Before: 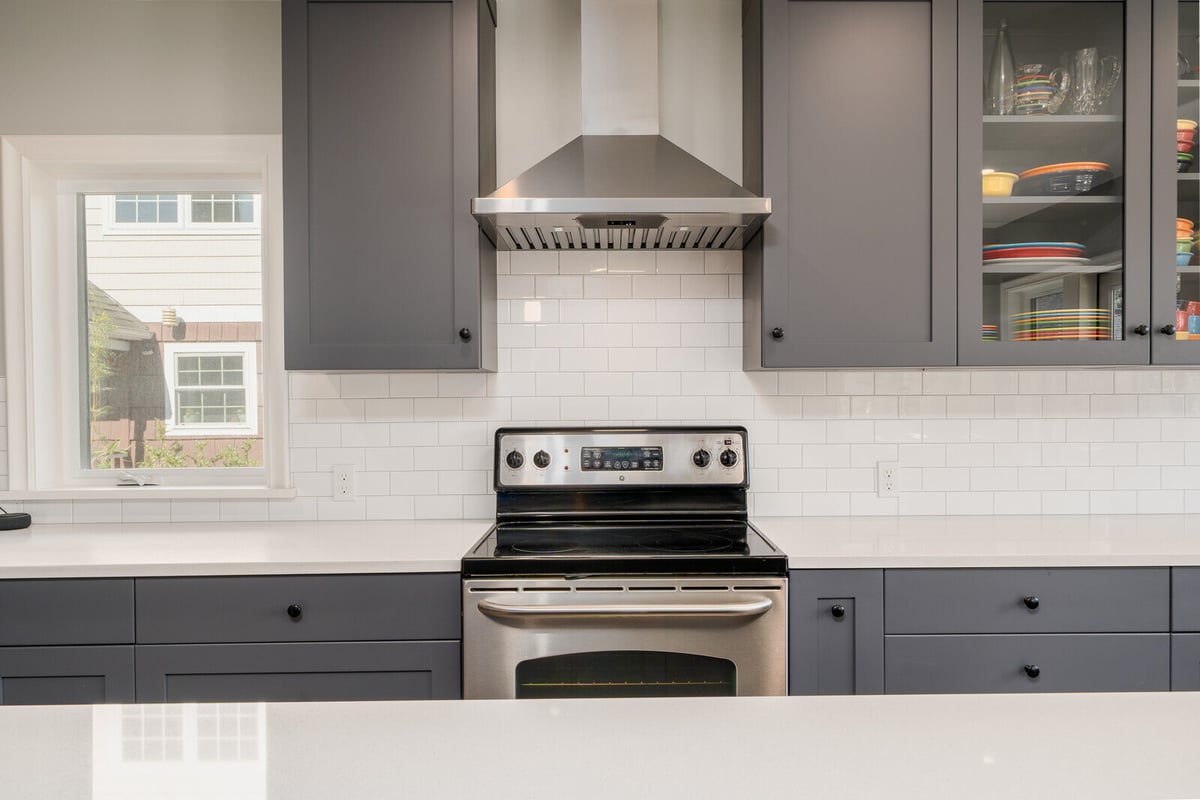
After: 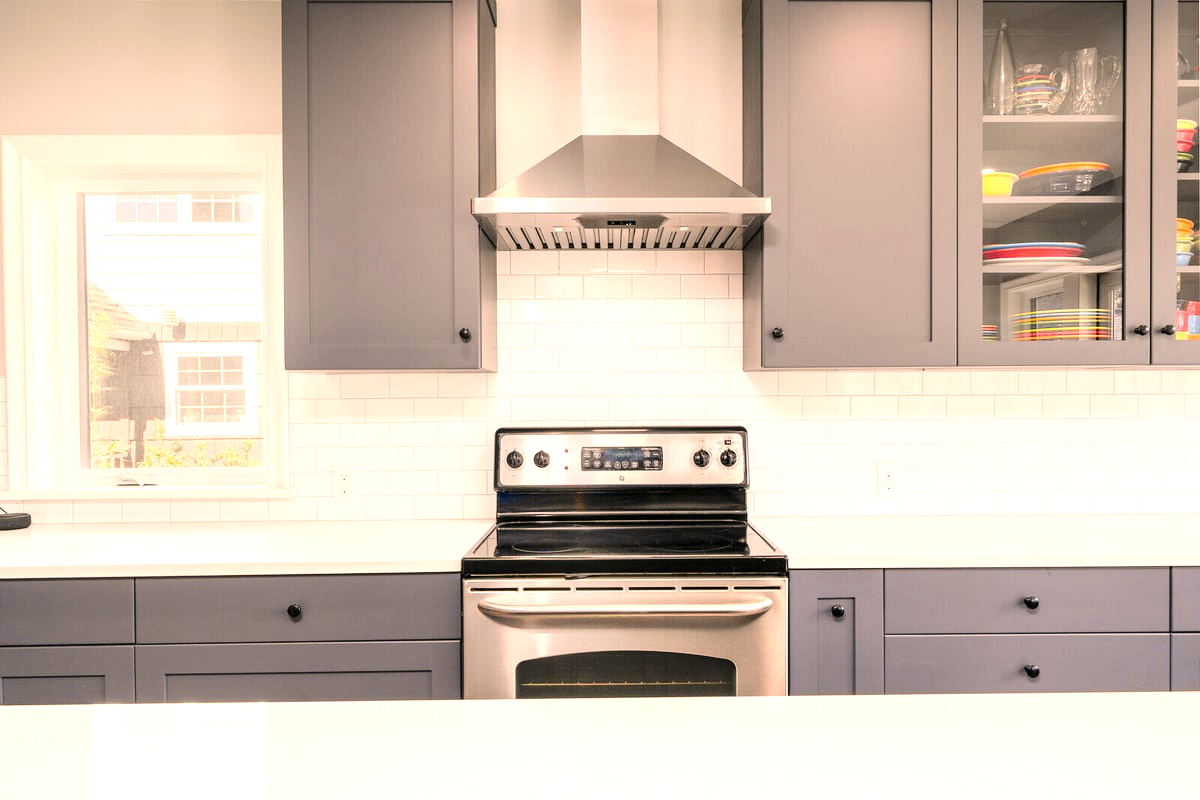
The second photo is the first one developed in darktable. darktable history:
tone curve: curves: ch0 [(0, 0) (0.23, 0.205) (0.486, 0.52) (0.822, 0.825) (0.994, 0.955)]; ch1 [(0, 0) (0.226, 0.261) (0.379, 0.442) (0.469, 0.472) (0.495, 0.495) (0.514, 0.504) (0.561, 0.568) (0.59, 0.612) (1, 1)]; ch2 [(0, 0) (0.269, 0.299) (0.459, 0.441) (0.498, 0.499) (0.523, 0.52) (0.586, 0.569) (0.635, 0.617) (0.659, 0.681) (0.718, 0.764) (1, 1)], color space Lab, independent channels, preserve colors none
exposure: black level correction 0, exposure 1.125 EV, compensate exposure bias true, compensate highlight preservation false
color correction: highlights a* 11.96, highlights b* 11.58
